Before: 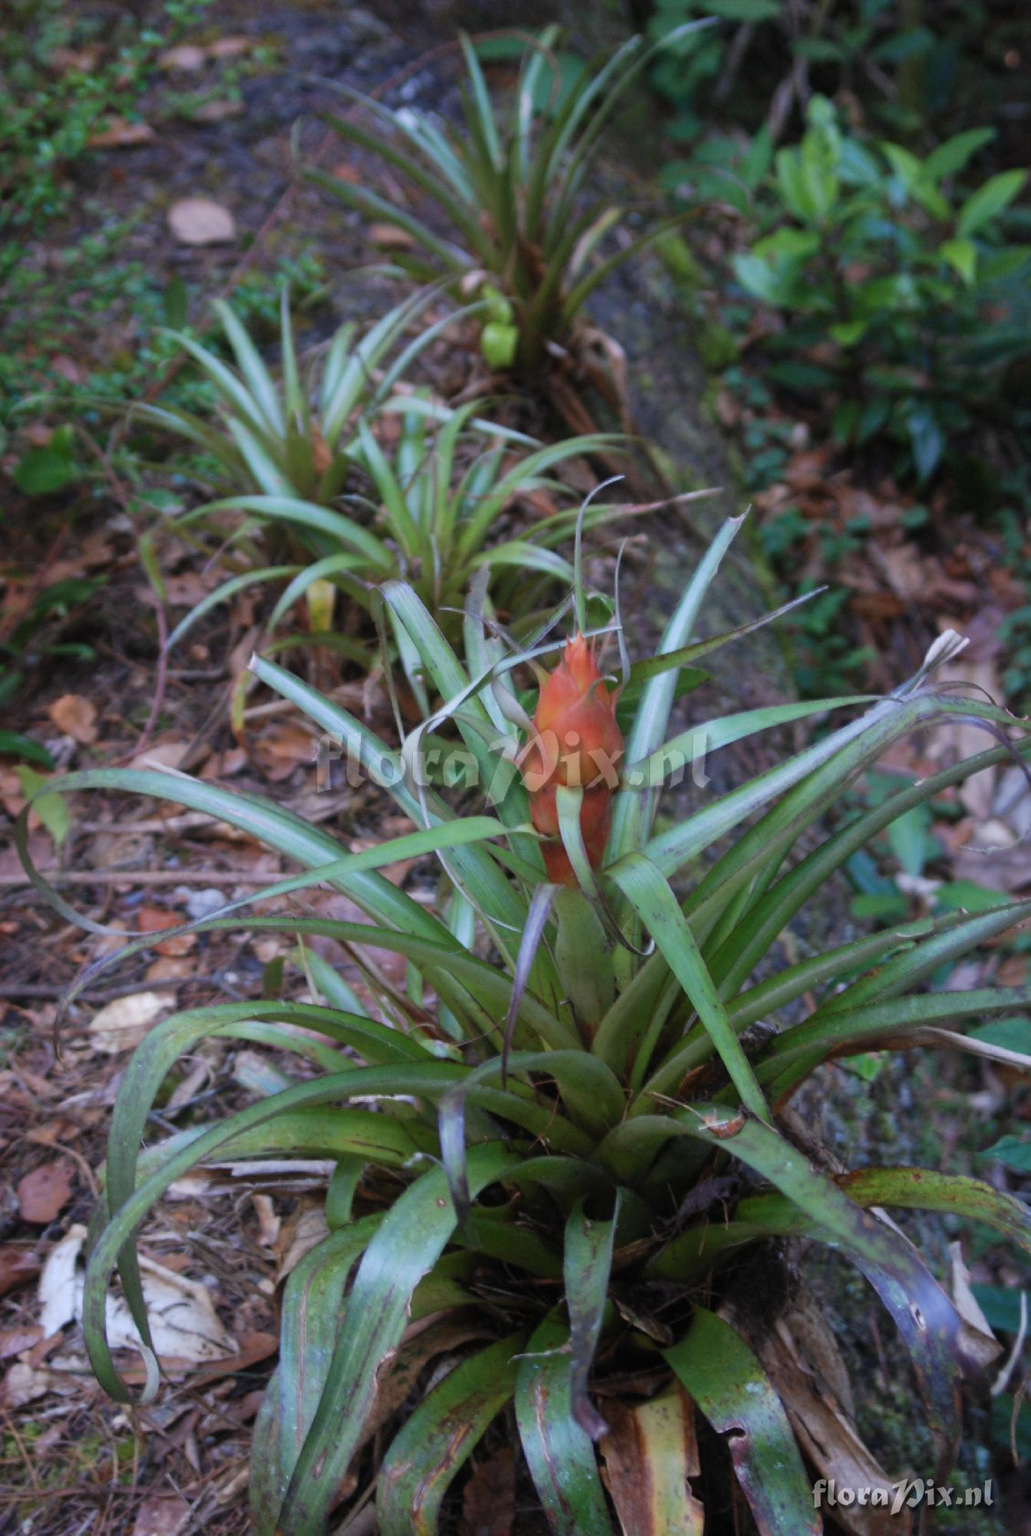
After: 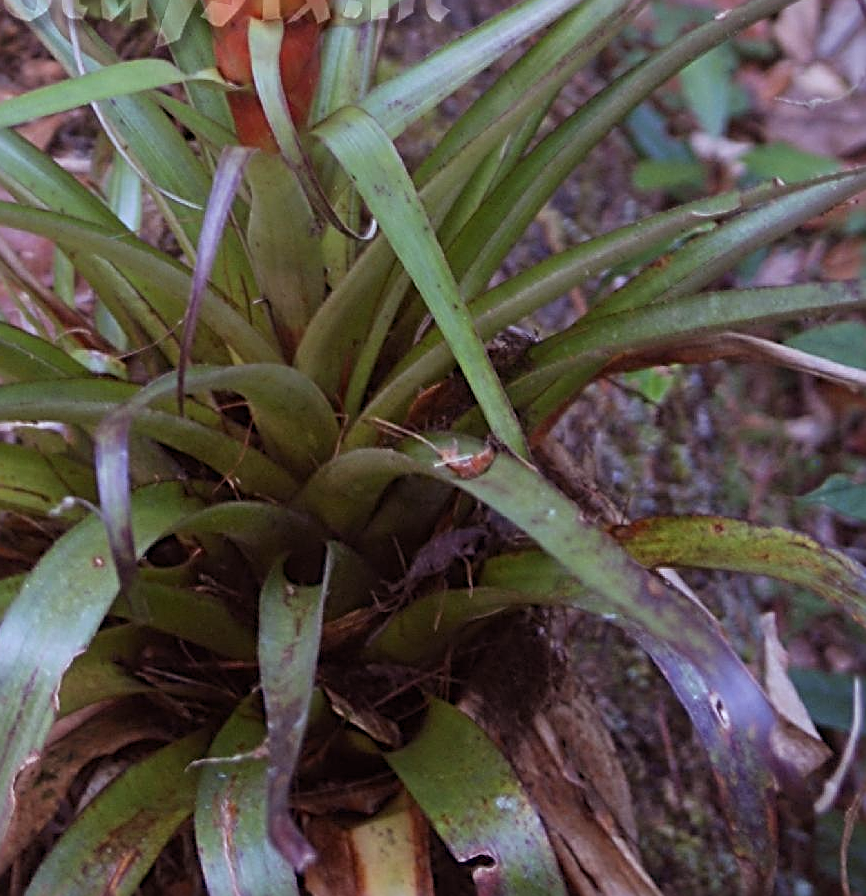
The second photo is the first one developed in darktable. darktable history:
crop and rotate: left 35.509%, top 50.238%, bottom 4.934%
sharpen: radius 3.025, amount 0.757
rgb levels: mode RGB, independent channels, levels [[0, 0.474, 1], [0, 0.5, 1], [0, 0.5, 1]]
tone equalizer: on, module defaults
